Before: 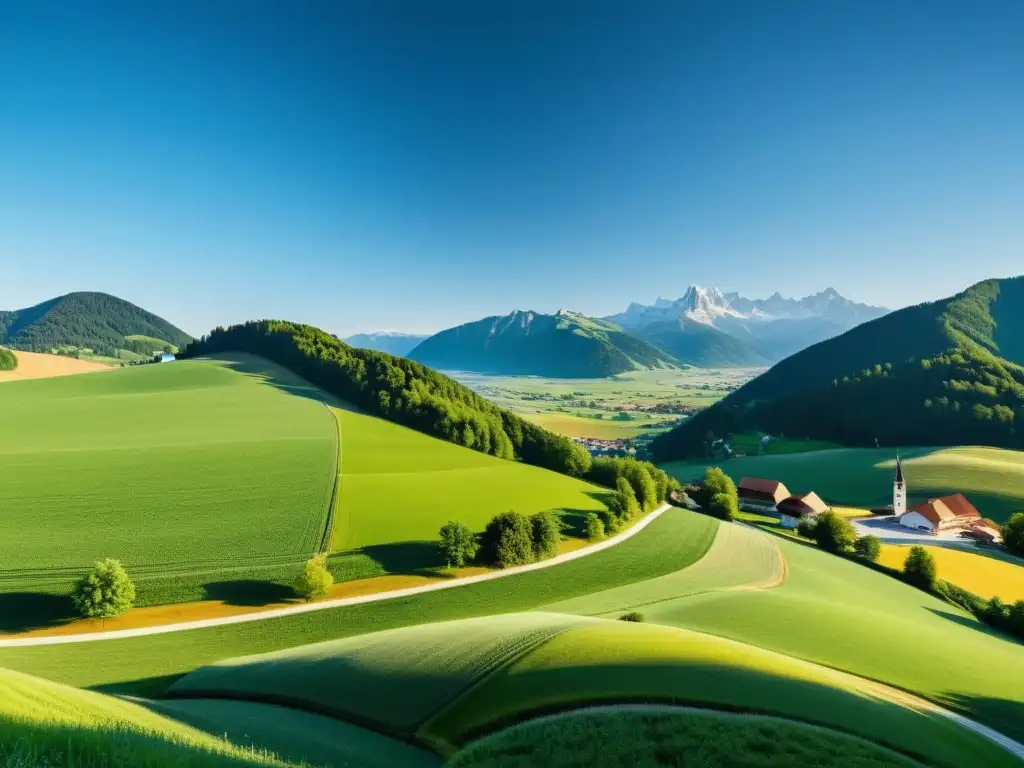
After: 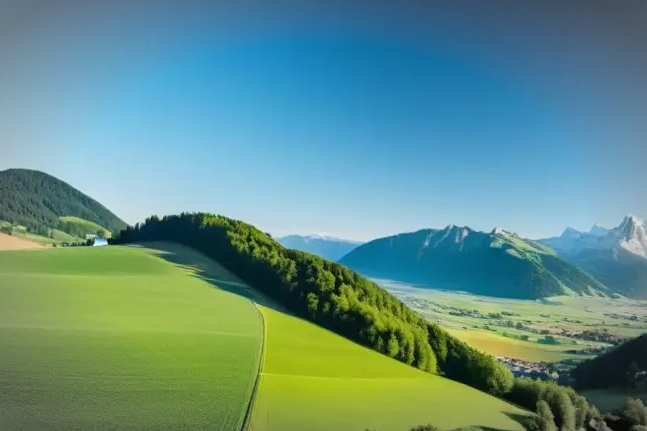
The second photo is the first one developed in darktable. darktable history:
crop and rotate: angle -4.99°, left 2.122%, top 6.945%, right 27.566%, bottom 30.519%
vignetting: fall-off start 79.43%, saturation -0.649, width/height ratio 1.327, unbound false
